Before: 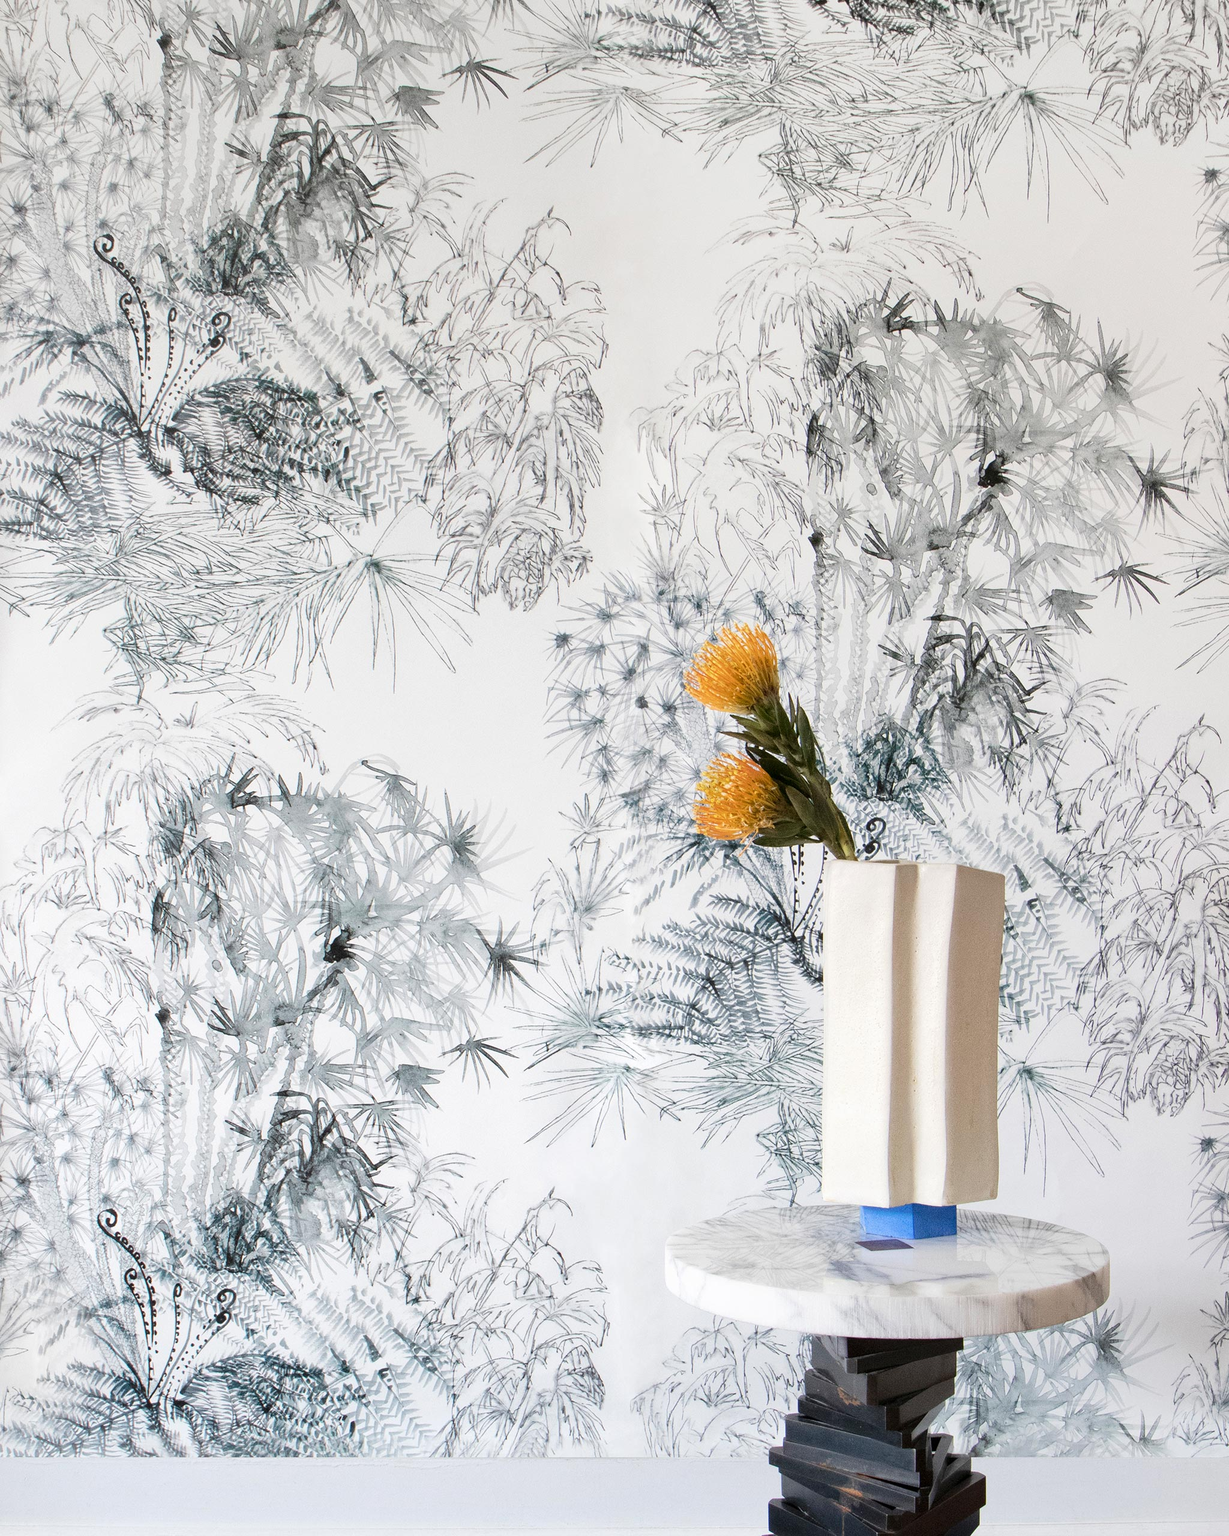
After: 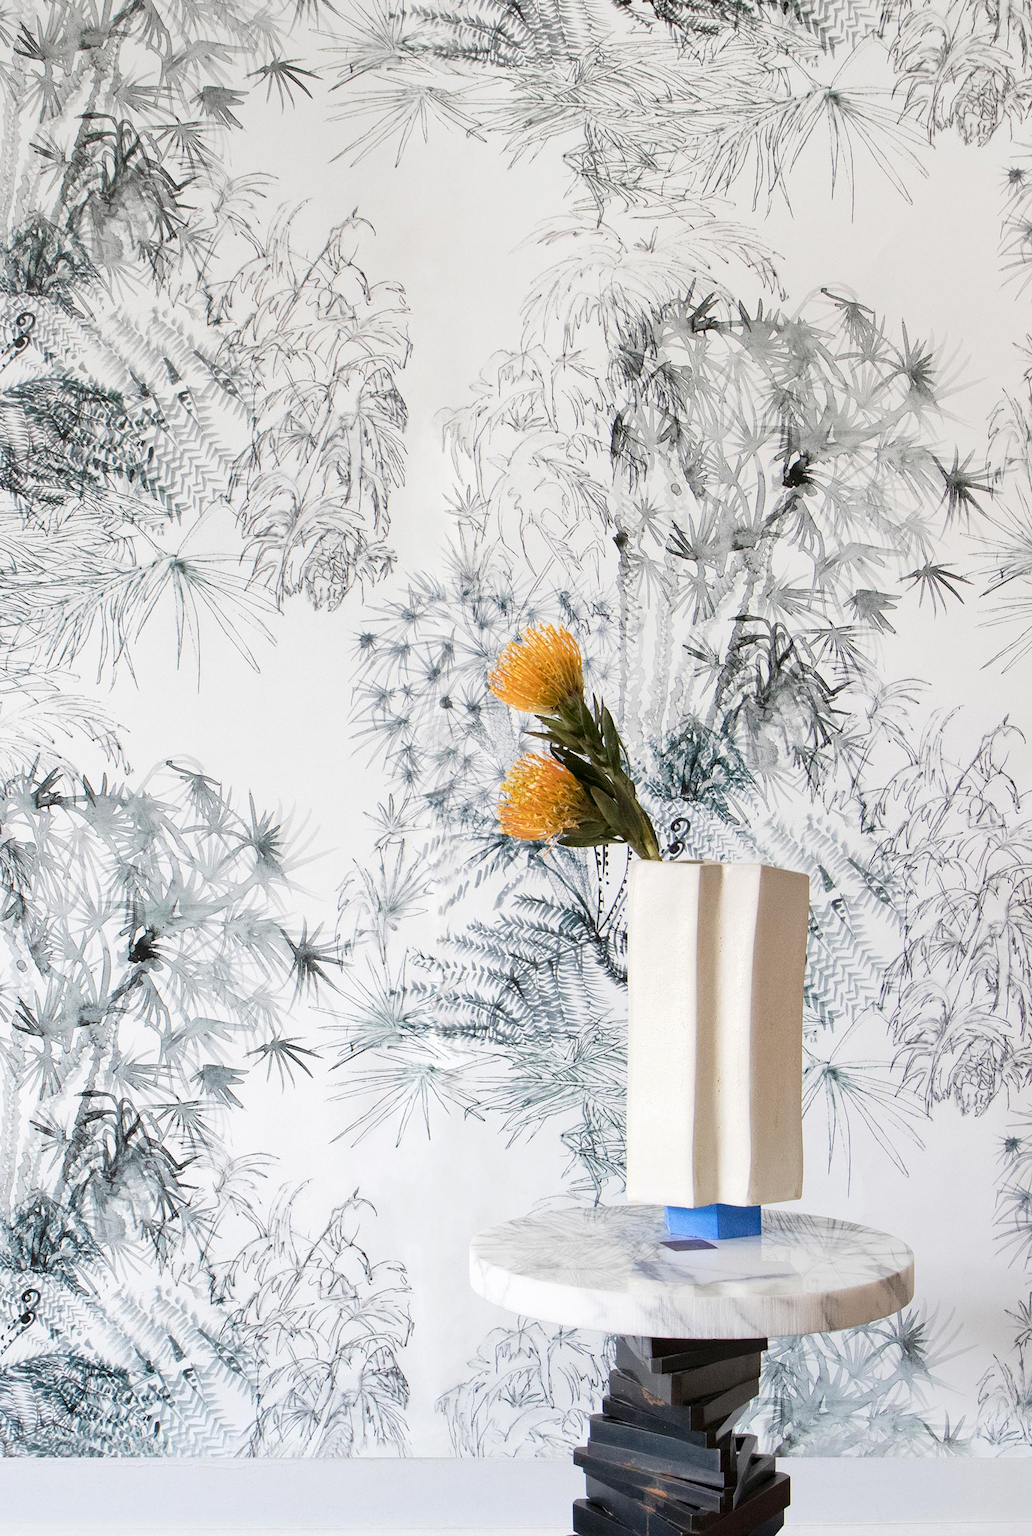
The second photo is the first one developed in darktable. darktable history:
crop: left 15.942%
